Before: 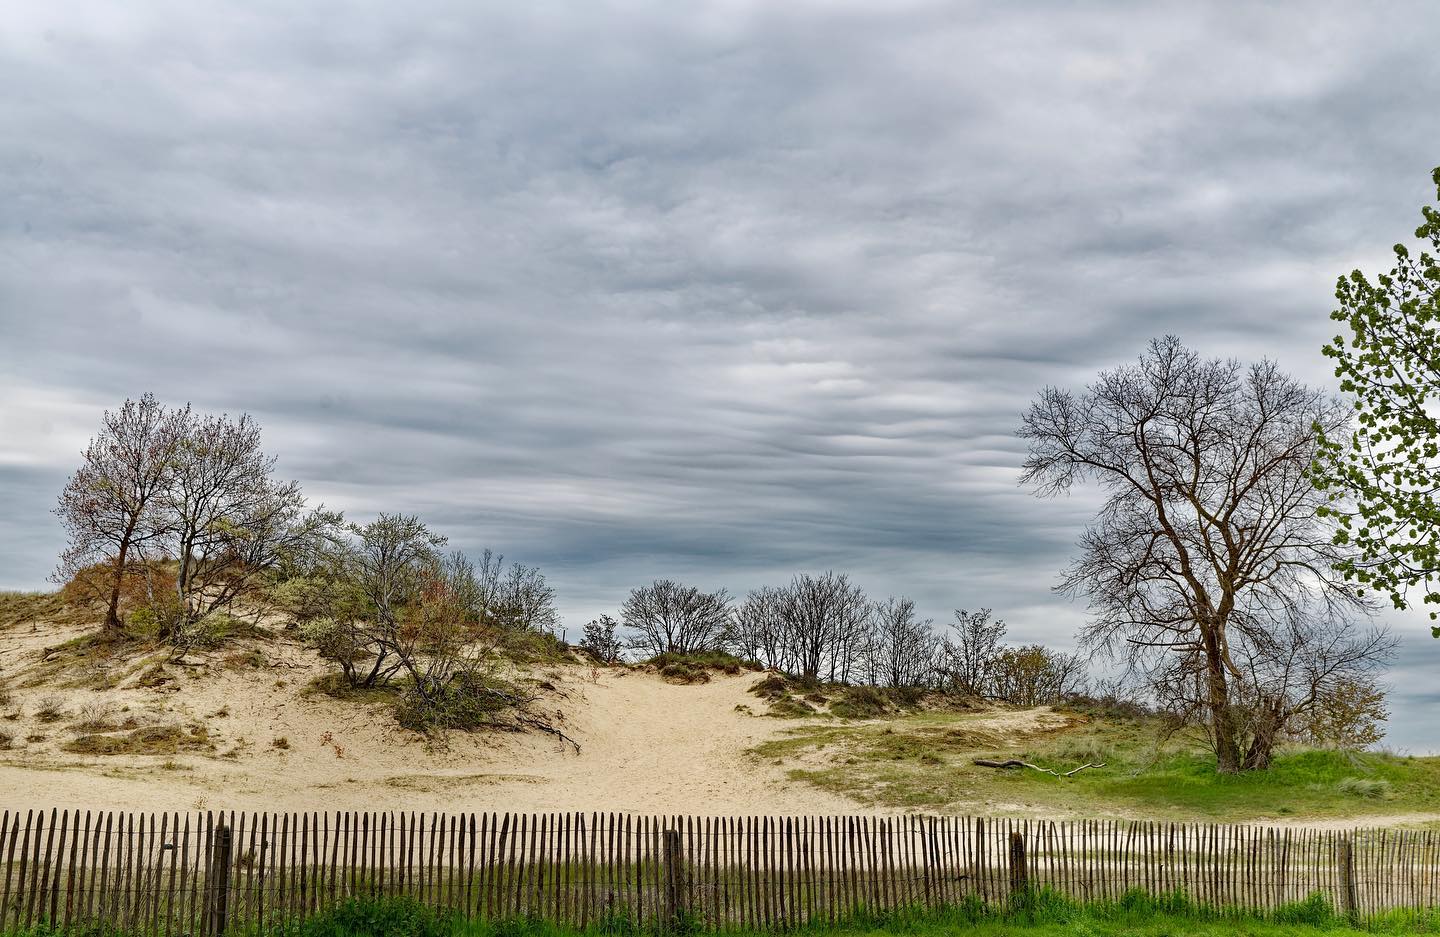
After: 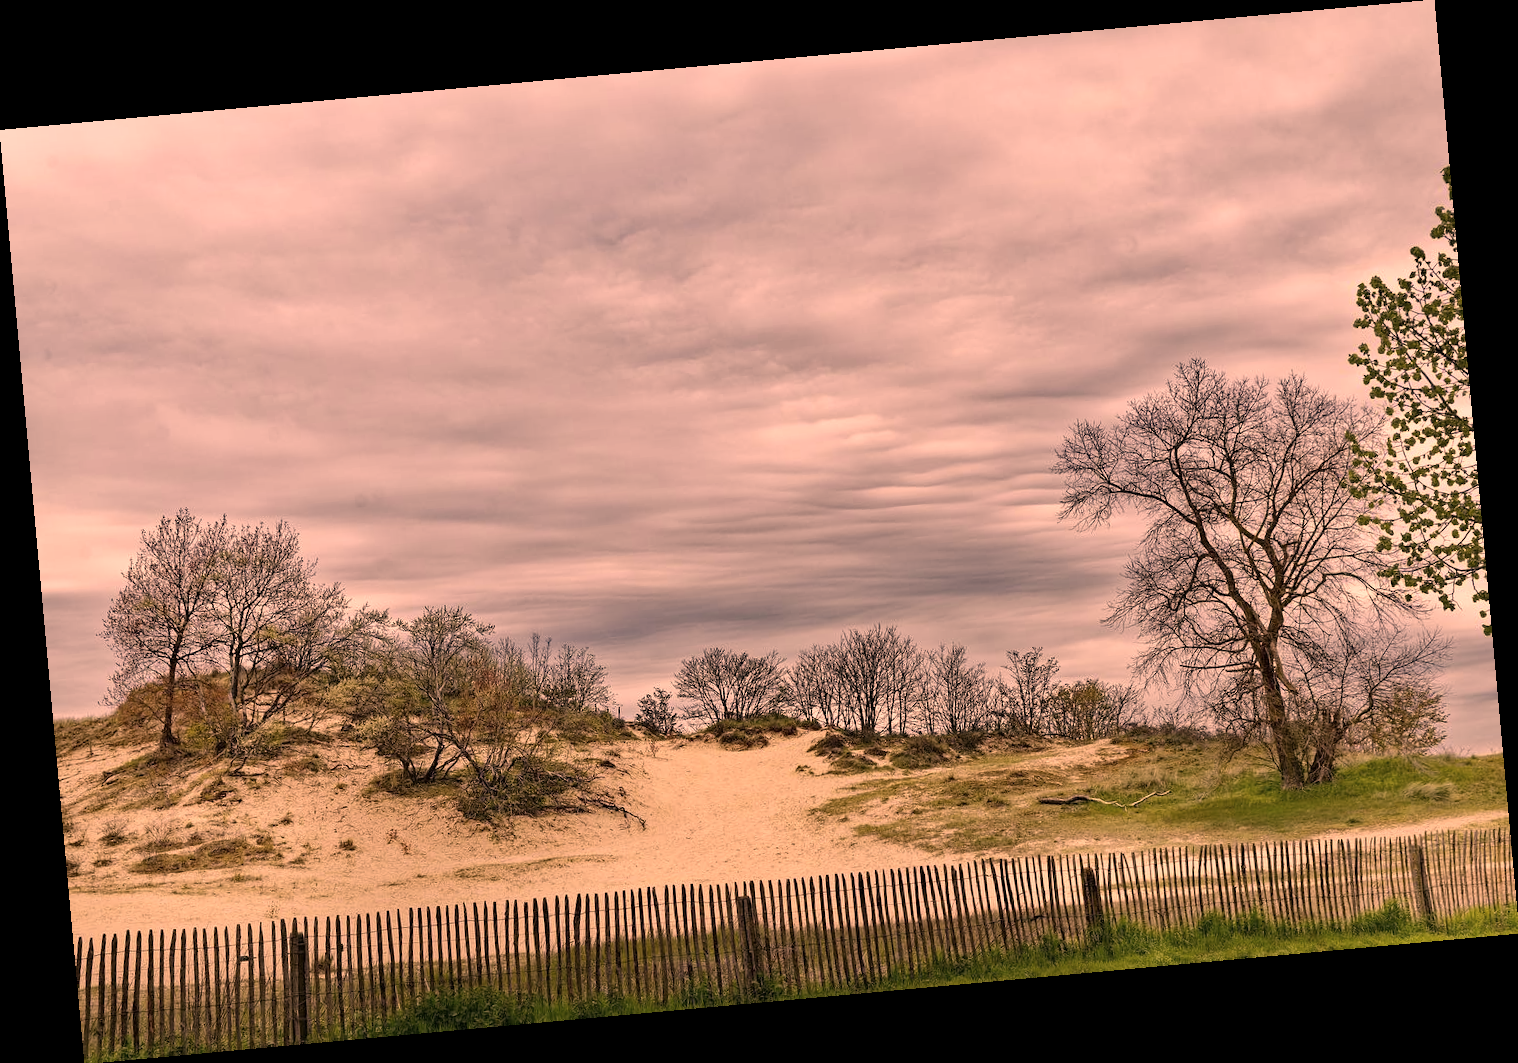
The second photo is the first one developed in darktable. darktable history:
rotate and perspective: rotation -5.2°, automatic cropping off
color correction: highlights a* 40, highlights b* 40, saturation 0.69
